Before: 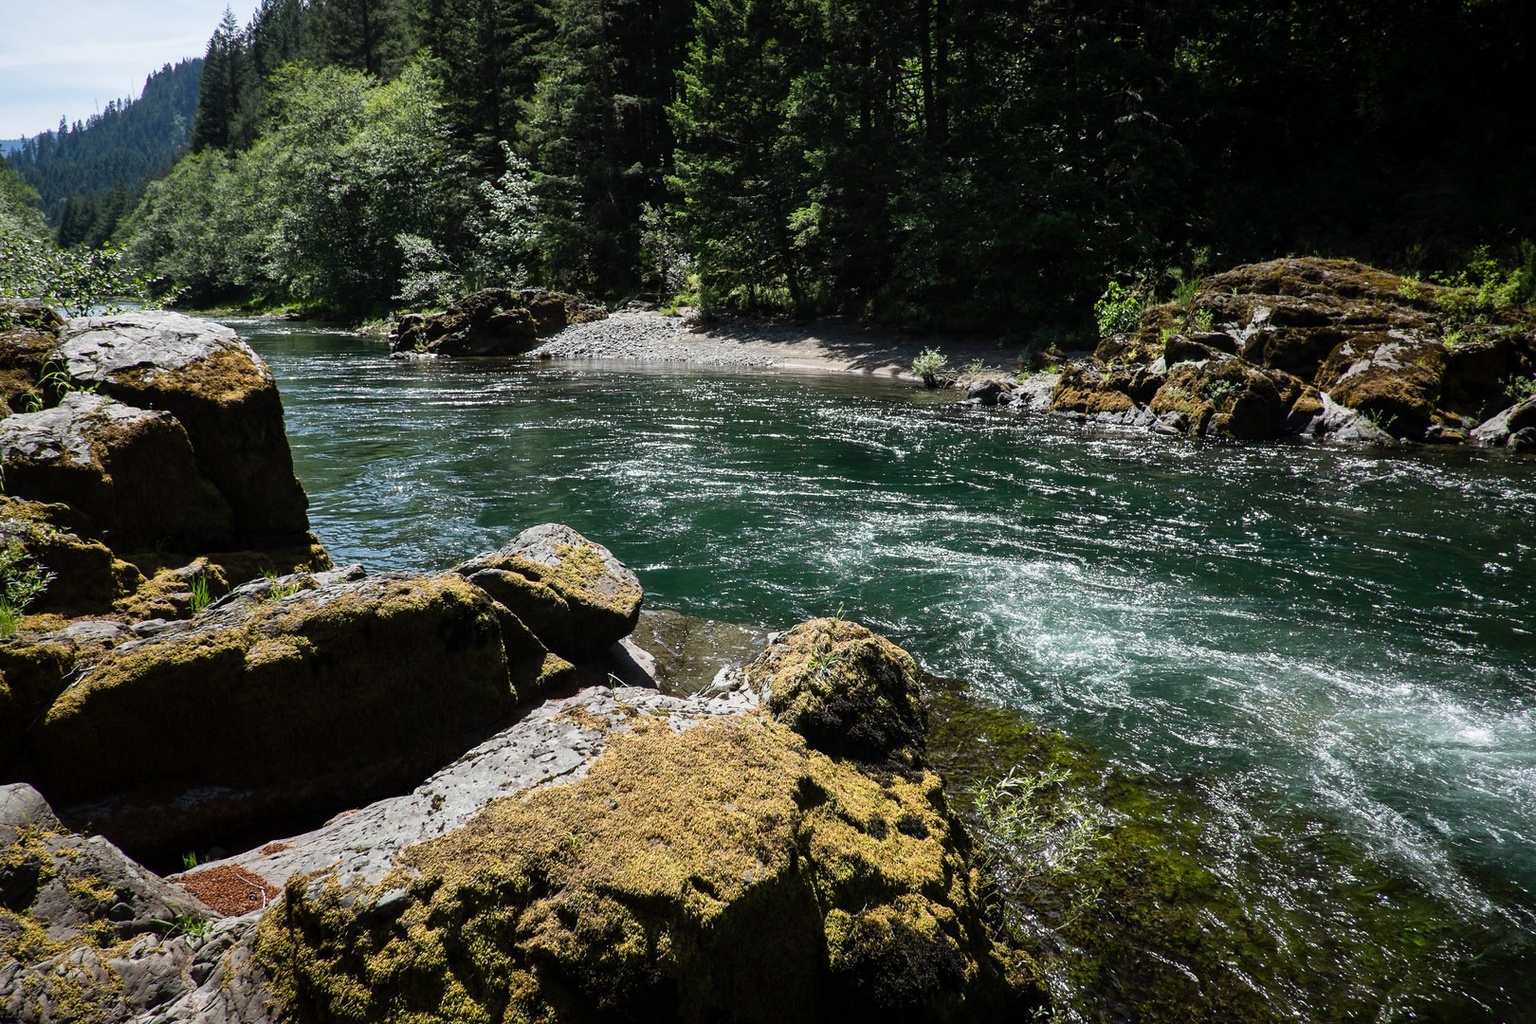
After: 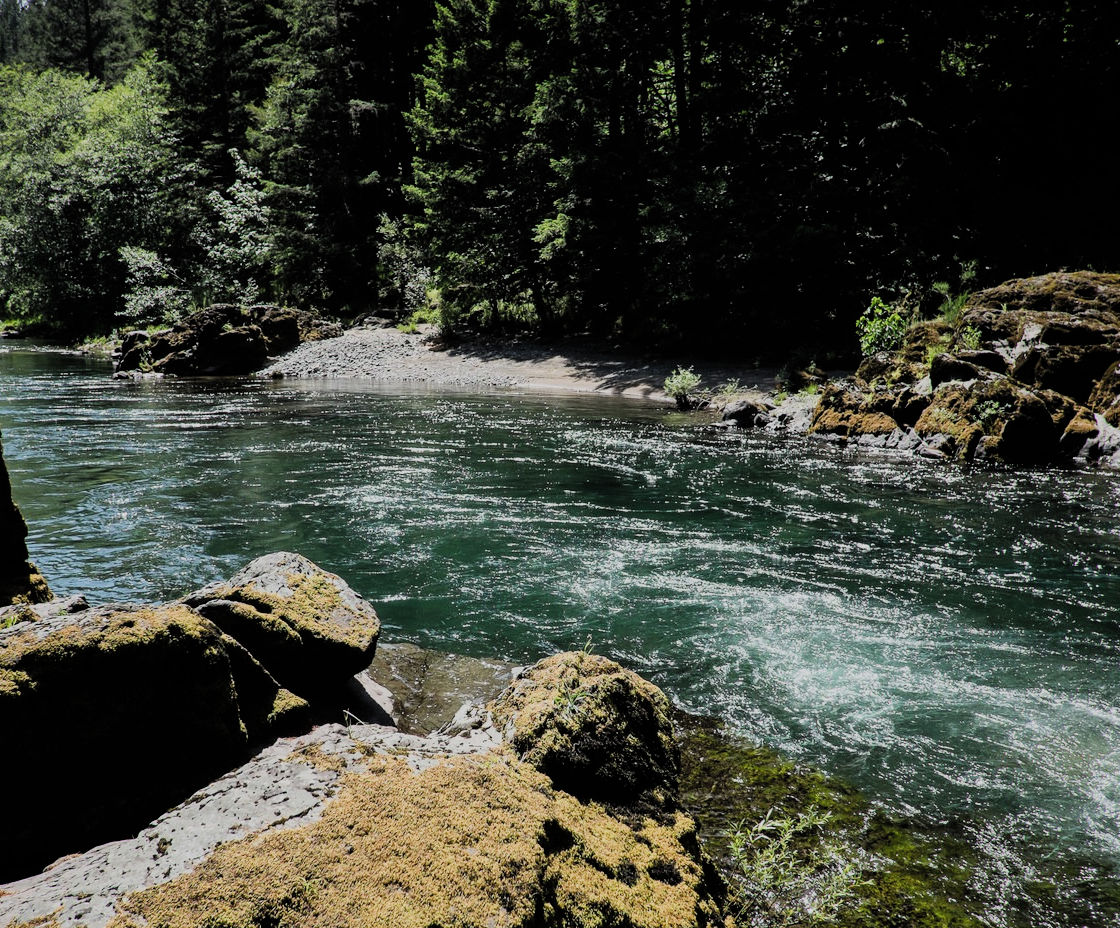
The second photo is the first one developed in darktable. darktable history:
crop: left 18.435%, right 12.394%, bottom 14.034%
filmic rgb: black relative exposure -7.21 EV, white relative exposure 5.34 EV, hardness 3.02, color science v4 (2020)
exposure: exposure 0.299 EV, compensate highlight preservation false
